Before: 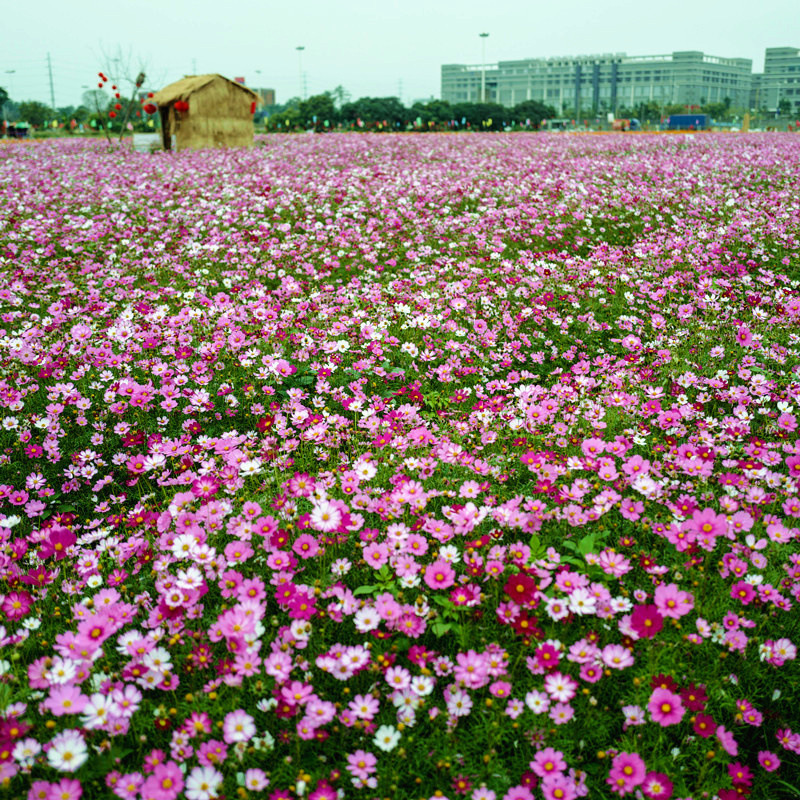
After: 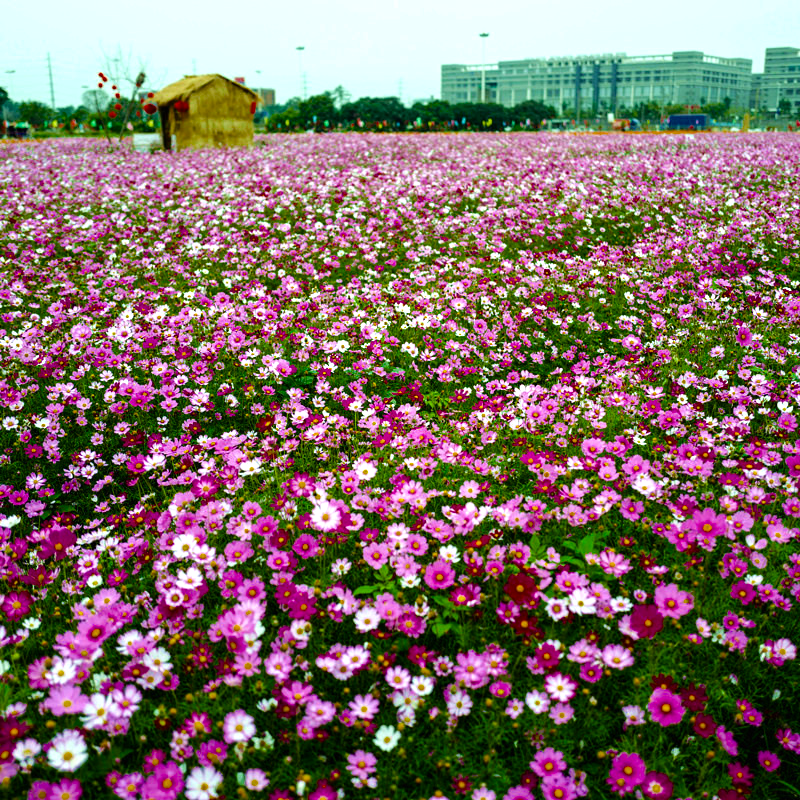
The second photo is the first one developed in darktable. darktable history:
color balance rgb: perceptual saturation grading › global saturation 19.331%, global vibrance 9.224%, contrast 15.18%, saturation formula JzAzBz (2021)
